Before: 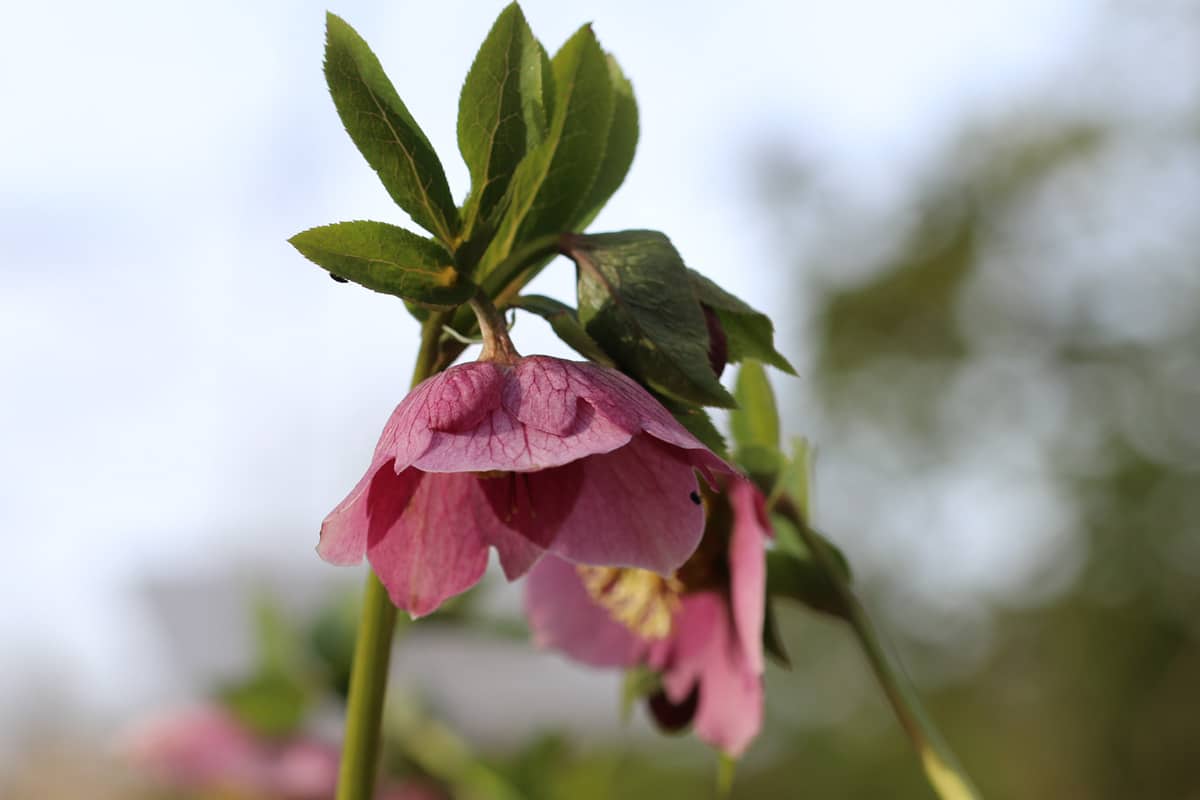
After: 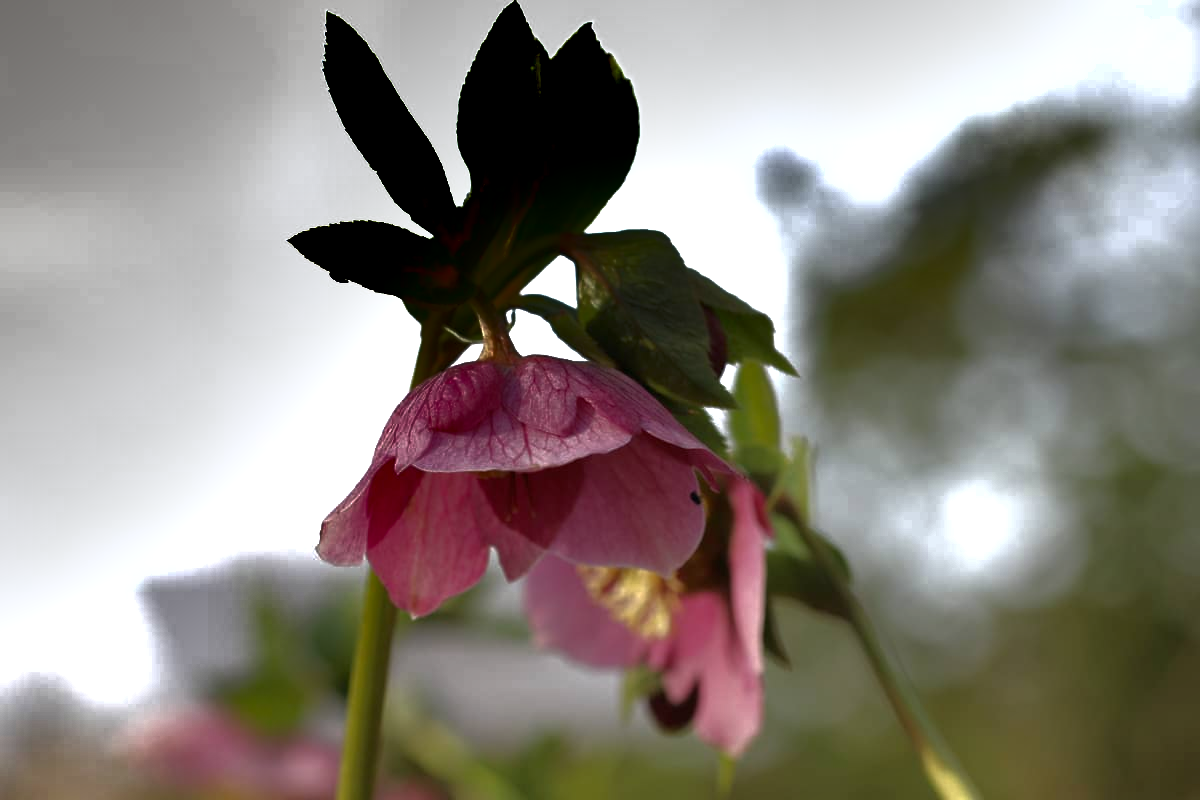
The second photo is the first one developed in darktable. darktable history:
shadows and highlights: radius 264.75, soften with gaussian
base curve: curves: ch0 [(0, 0) (0.841, 0.609) (1, 1)]
exposure: exposure 0.74 EV, compensate highlight preservation false
